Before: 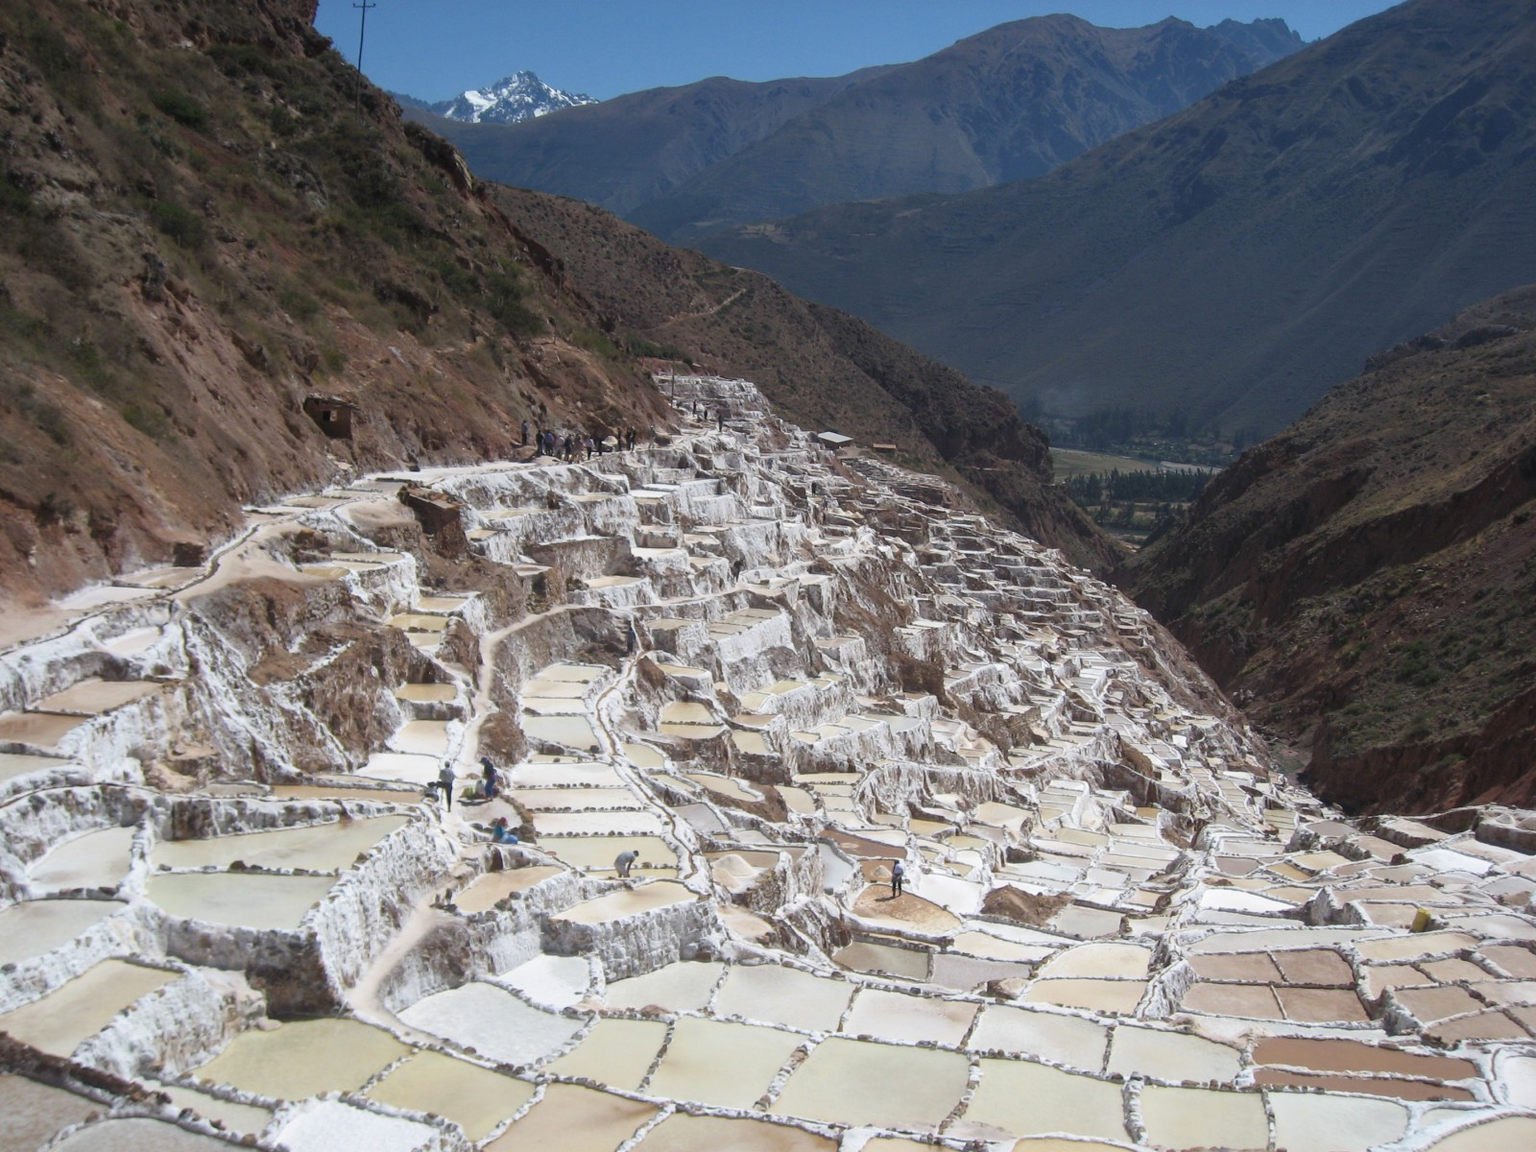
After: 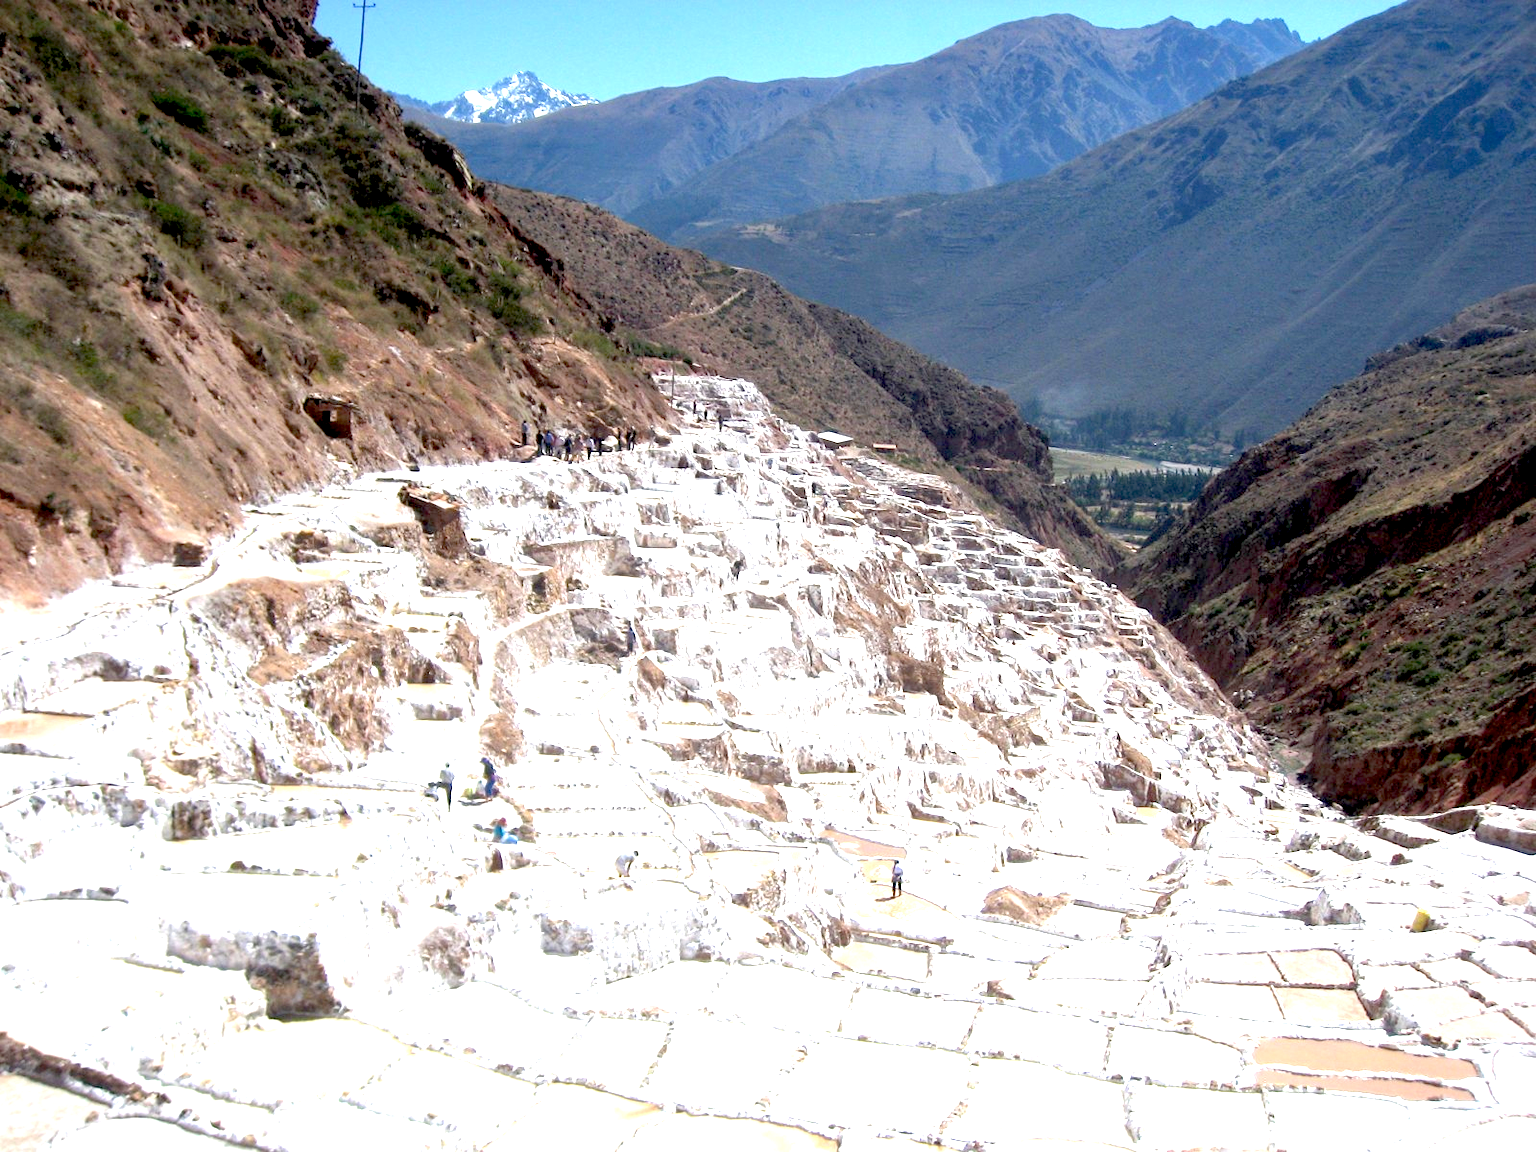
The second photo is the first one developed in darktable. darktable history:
shadows and highlights: radius 334.93, shadows 63.48, highlights 6.06, compress 87.7%, highlights color adjustment 39.73%, soften with gaussian
exposure: black level correction 0.016, exposure 1.774 EV, compensate highlight preservation false
